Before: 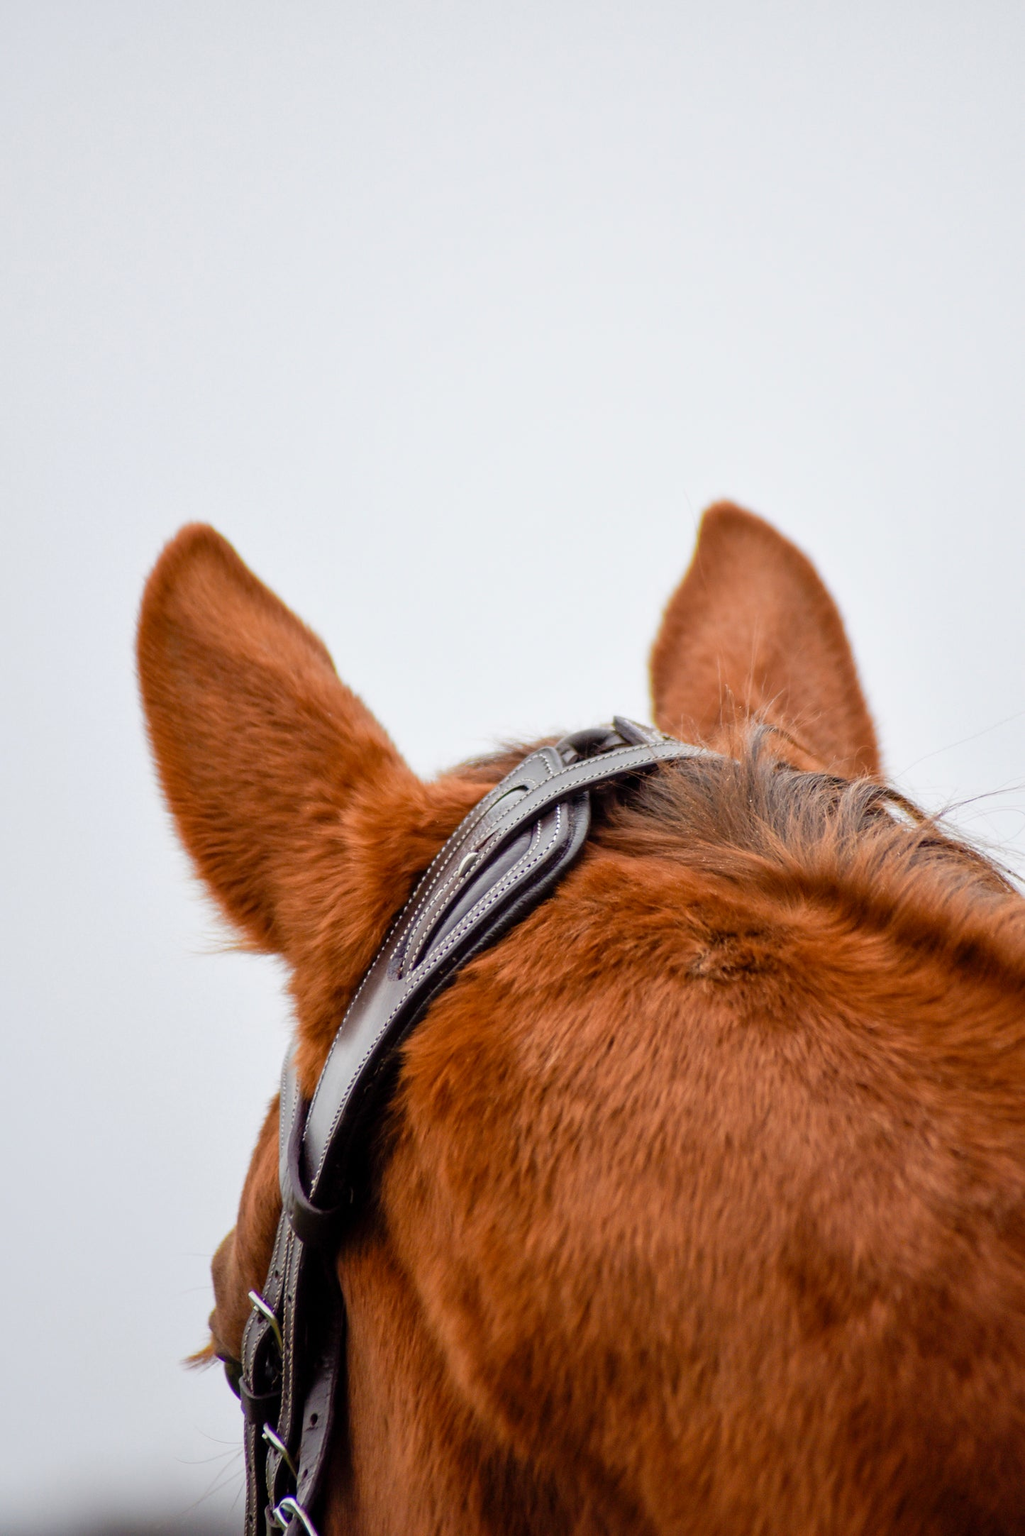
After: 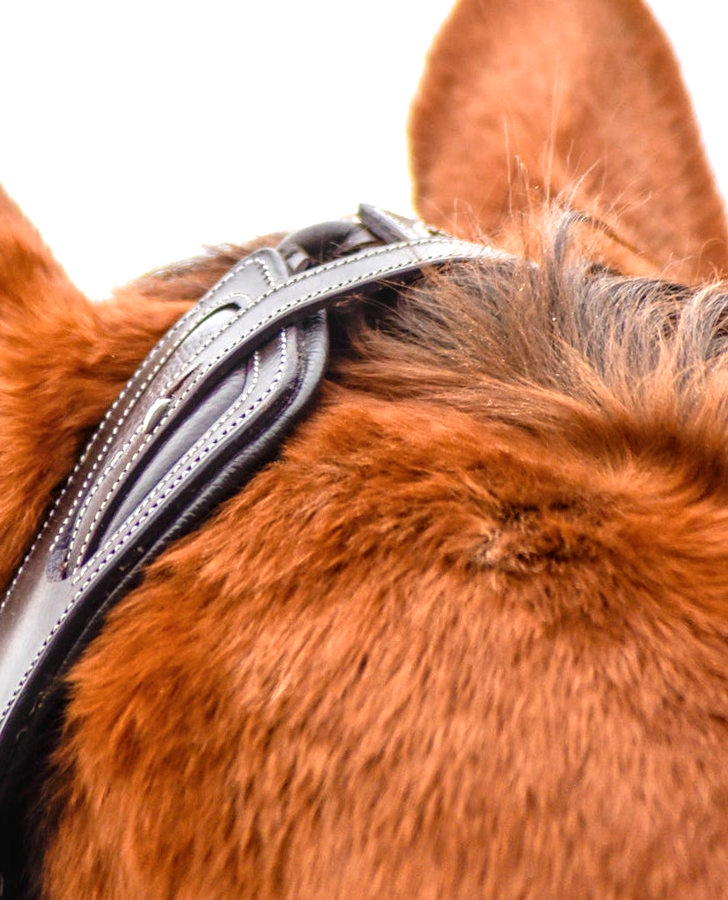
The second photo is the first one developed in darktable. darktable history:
local contrast: on, module defaults
rotate and perspective: rotation -1°, crop left 0.011, crop right 0.989, crop top 0.025, crop bottom 0.975
exposure: black level correction -0.002, exposure 0.708 EV, compensate exposure bias true, compensate highlight preservation false
crop: left 35.03%, top 36.625%, right 14.663%, bottom 20.057%
